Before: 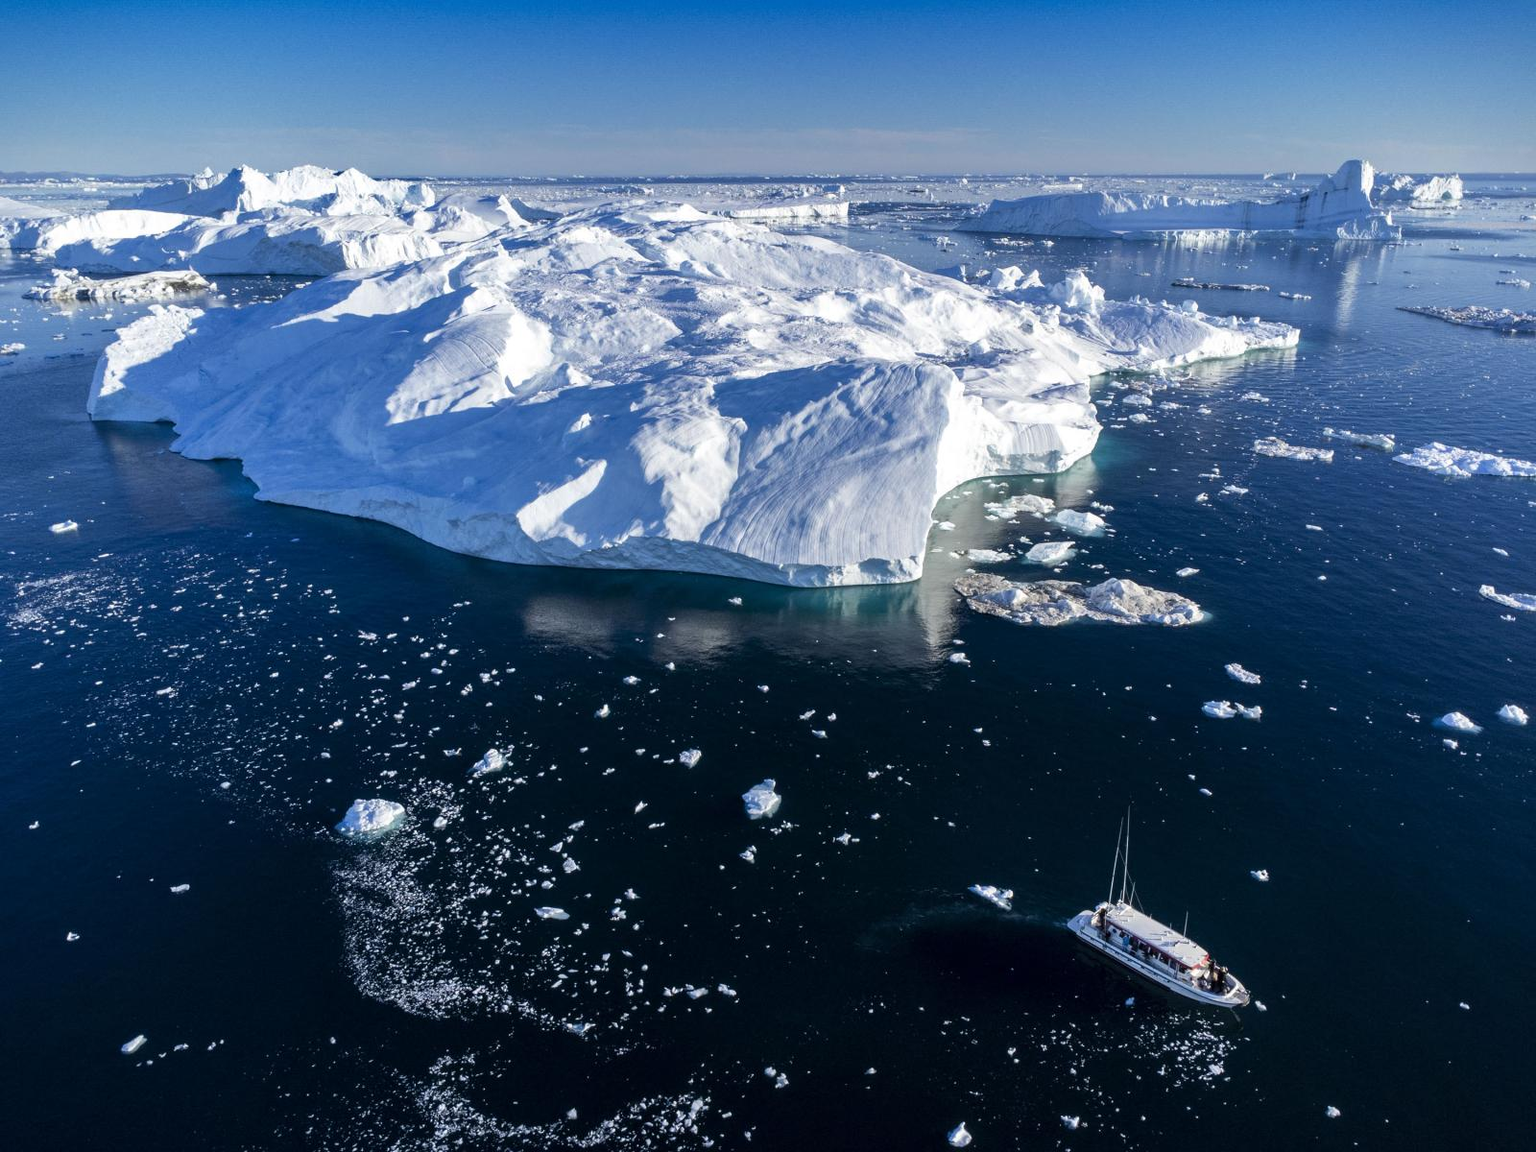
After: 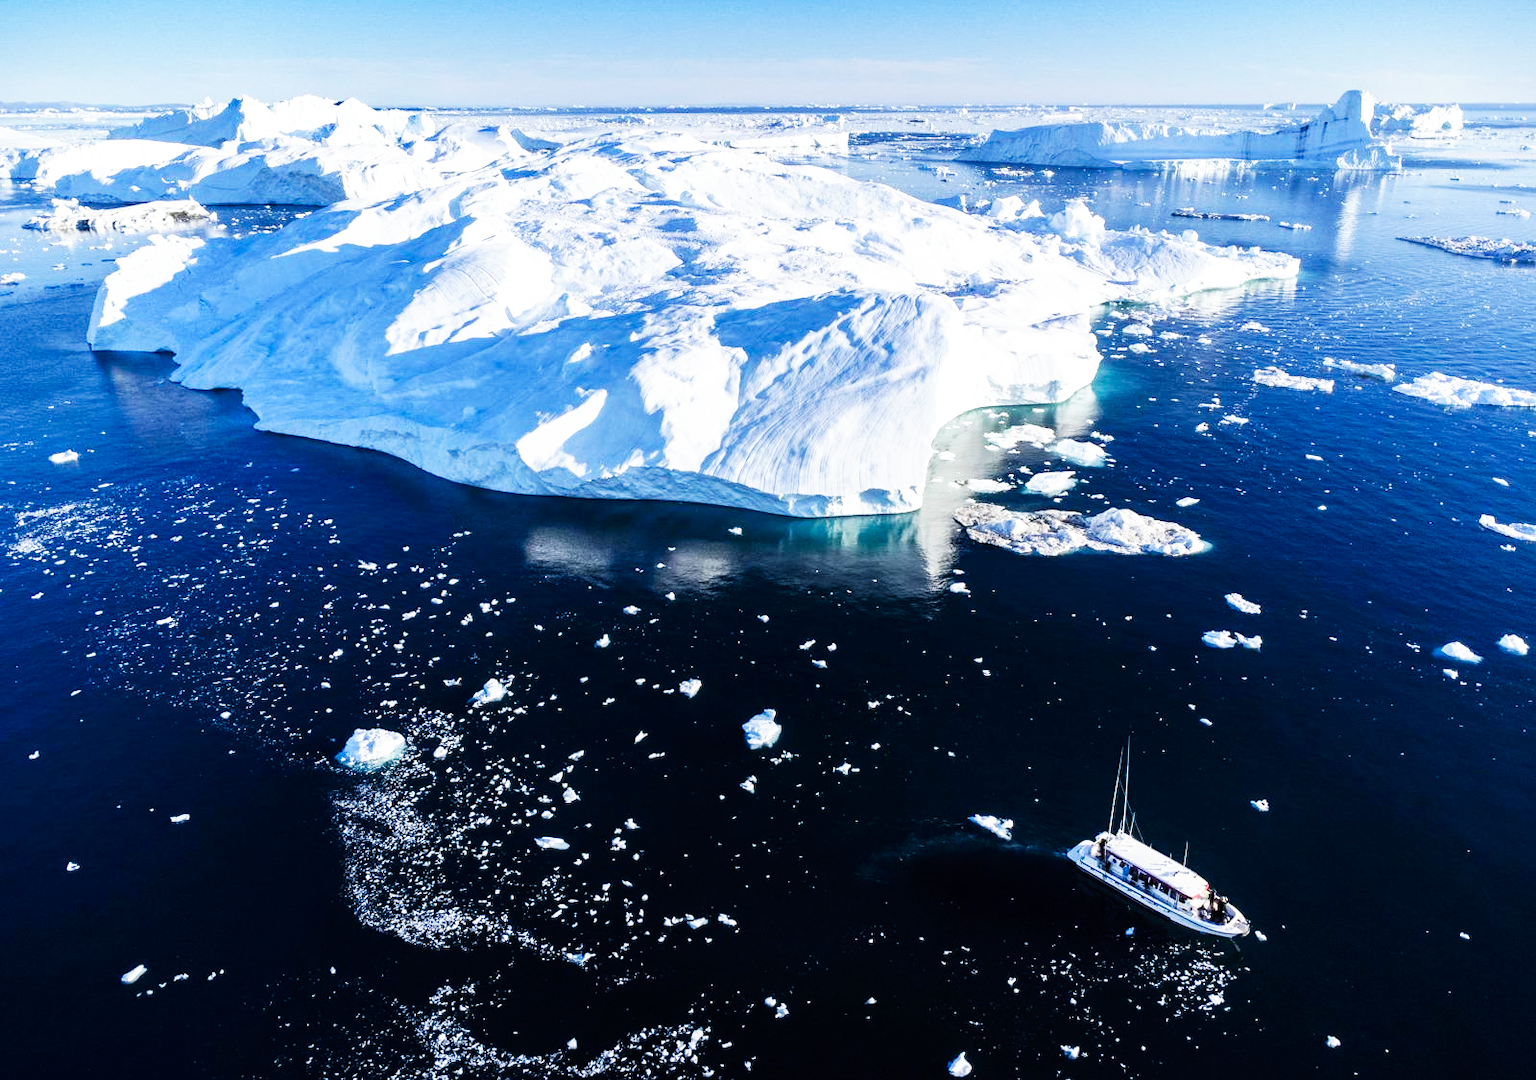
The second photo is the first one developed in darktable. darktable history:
crop and rotate: top 6.096%
base curve: curves: ch0 [(0, 0) (0.007, 0.004) (0.027, 0.03) (0.046, 0.07) (0.207, 0.54) (0.442, 0.872) (0.673, 0.972) (1, 1)], preserve colors none
